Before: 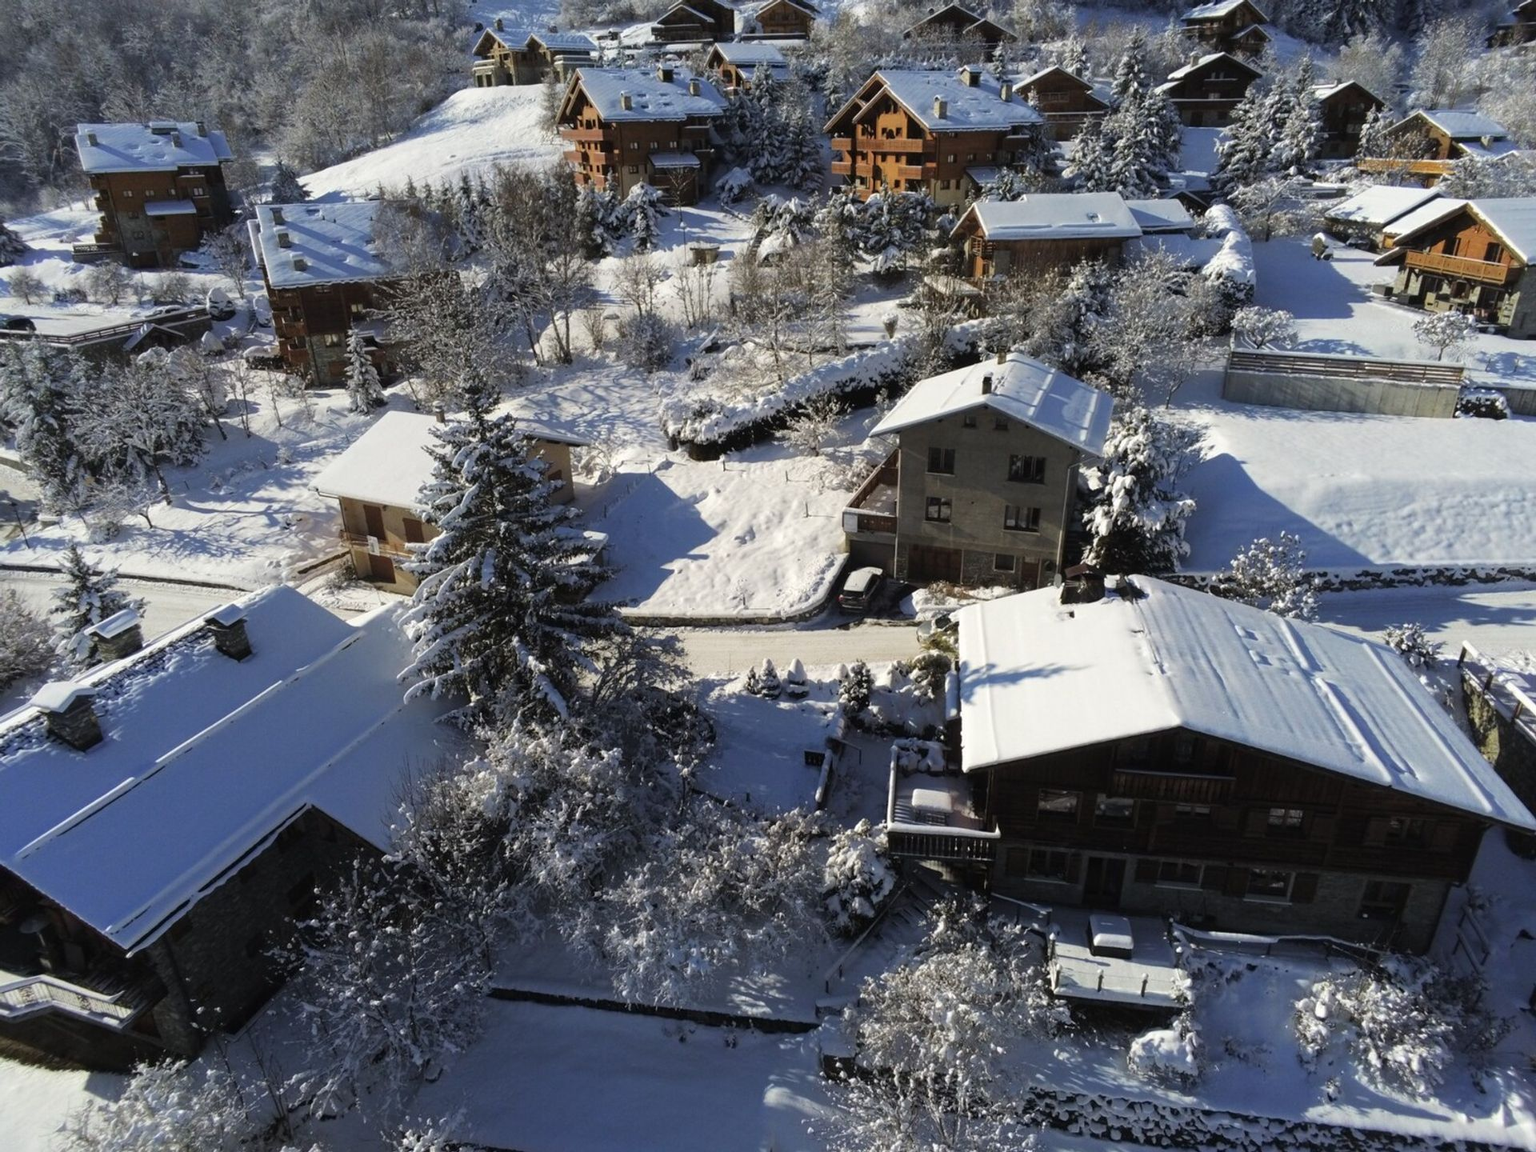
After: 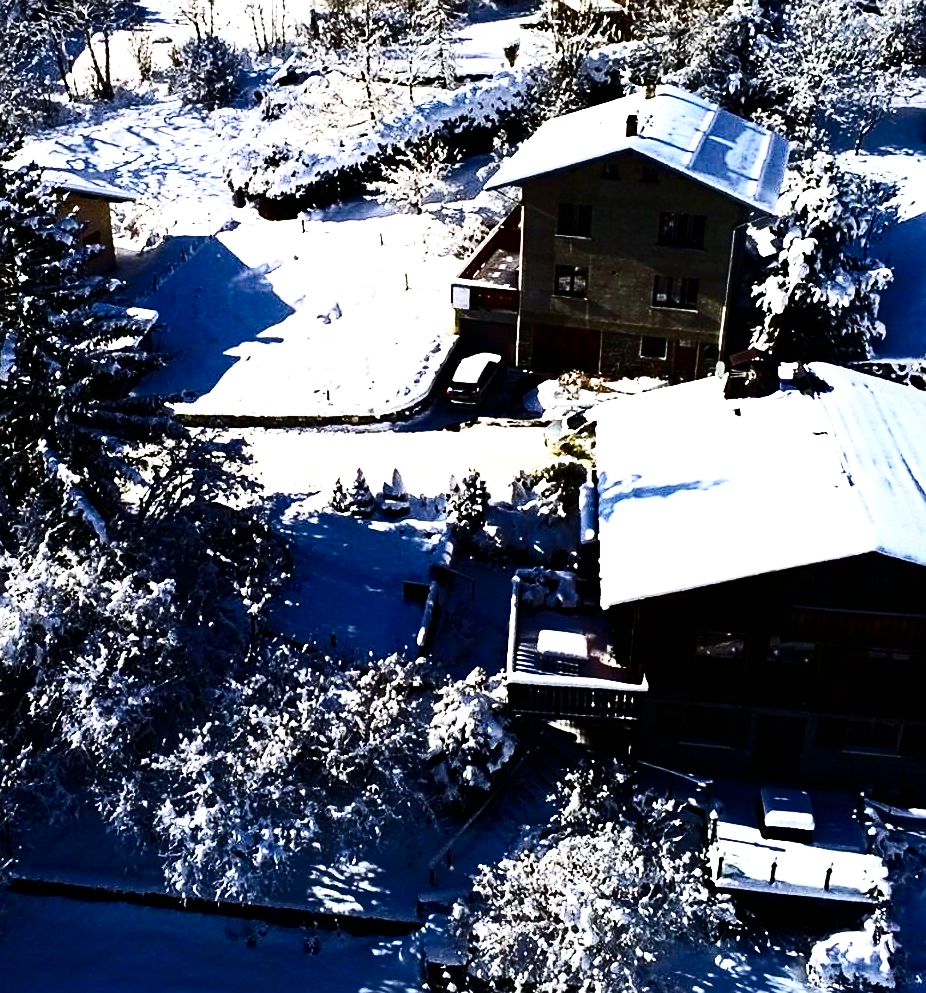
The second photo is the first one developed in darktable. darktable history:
base curve: curves: ch0 [(0, 0) (0.007, 0.004) (0.027, 0.03) (0.046, 0.07) (0.207, 0.54) (0.442, 0.872) (0.673, 0.972) (1, 1)], preserve colors none
contrast brightness saturation: contrast 0.497, saturation -0.082
haze removal: adaptive false
crop: left 31.394%, top 24.743%, right 20.375%, bottom 6.277%
sharpen: radius 1.965
color calibration: output colorfulness [0, 0.315, 0, 0], illuminant as shot in camera, x 0.358, y 0.373, temperature 4628.91 K
exposure: exposure -0.557 EV, compensate exposure bias true, compensate highlight preservation false
shadows and highlights: shadows -13.18, white point adjustment 3.9, highlights 26.49, highlights color adjustment 51.95%
